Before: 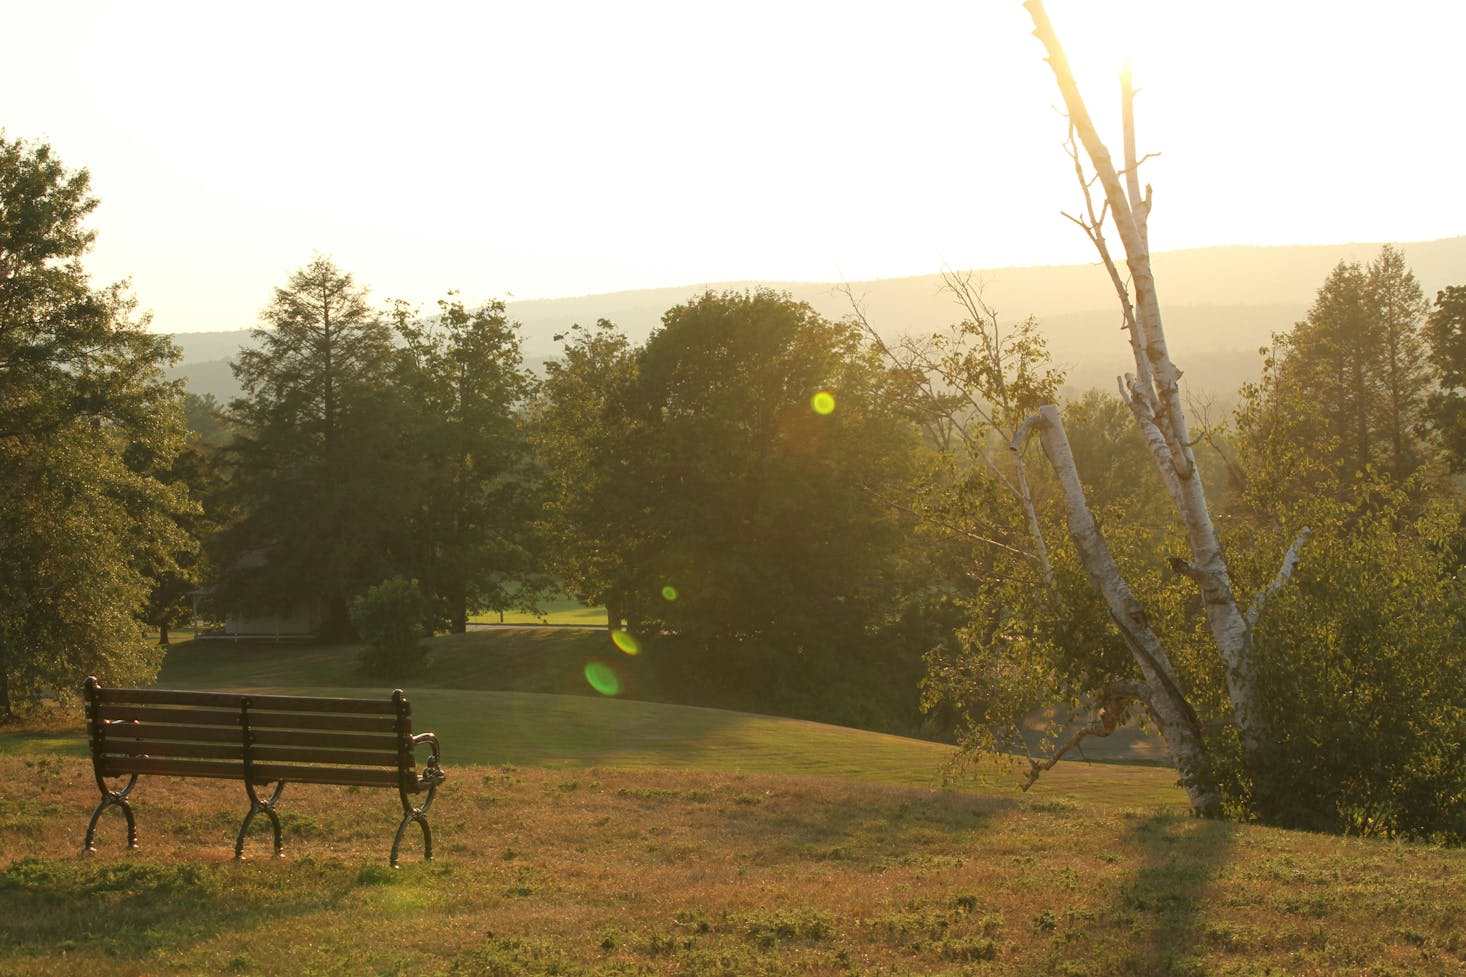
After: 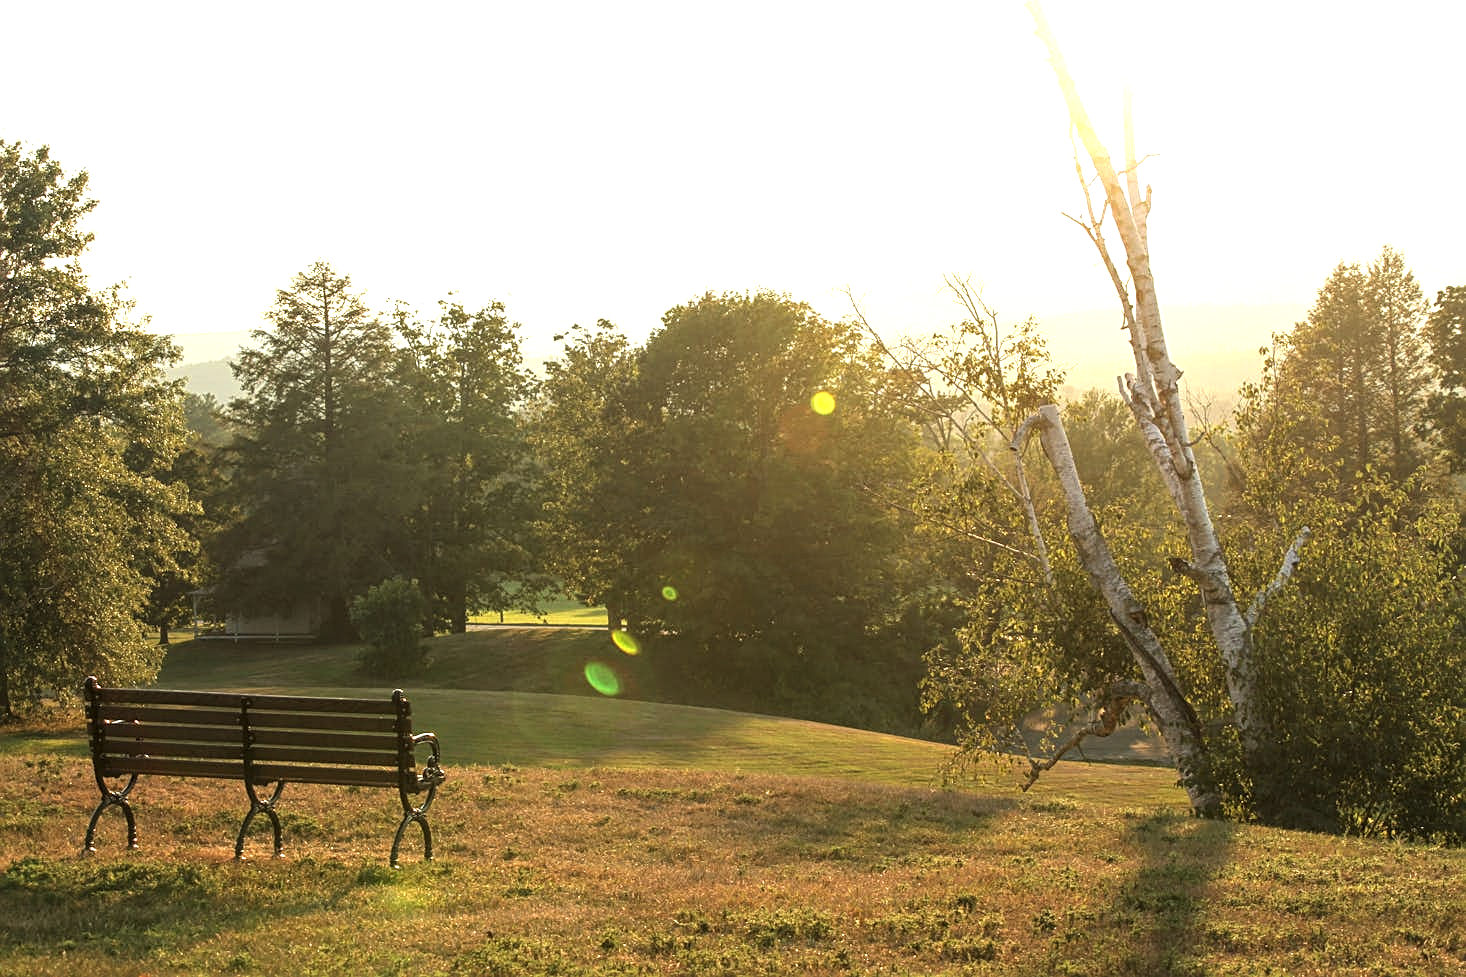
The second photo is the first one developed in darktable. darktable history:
levels: levels [0.052, 0.496, 0.908]
sharpen: on, module defaults
local contrast: on, module defaults
exposure: exposure 0.507 EV, compensate highlight preservation false
